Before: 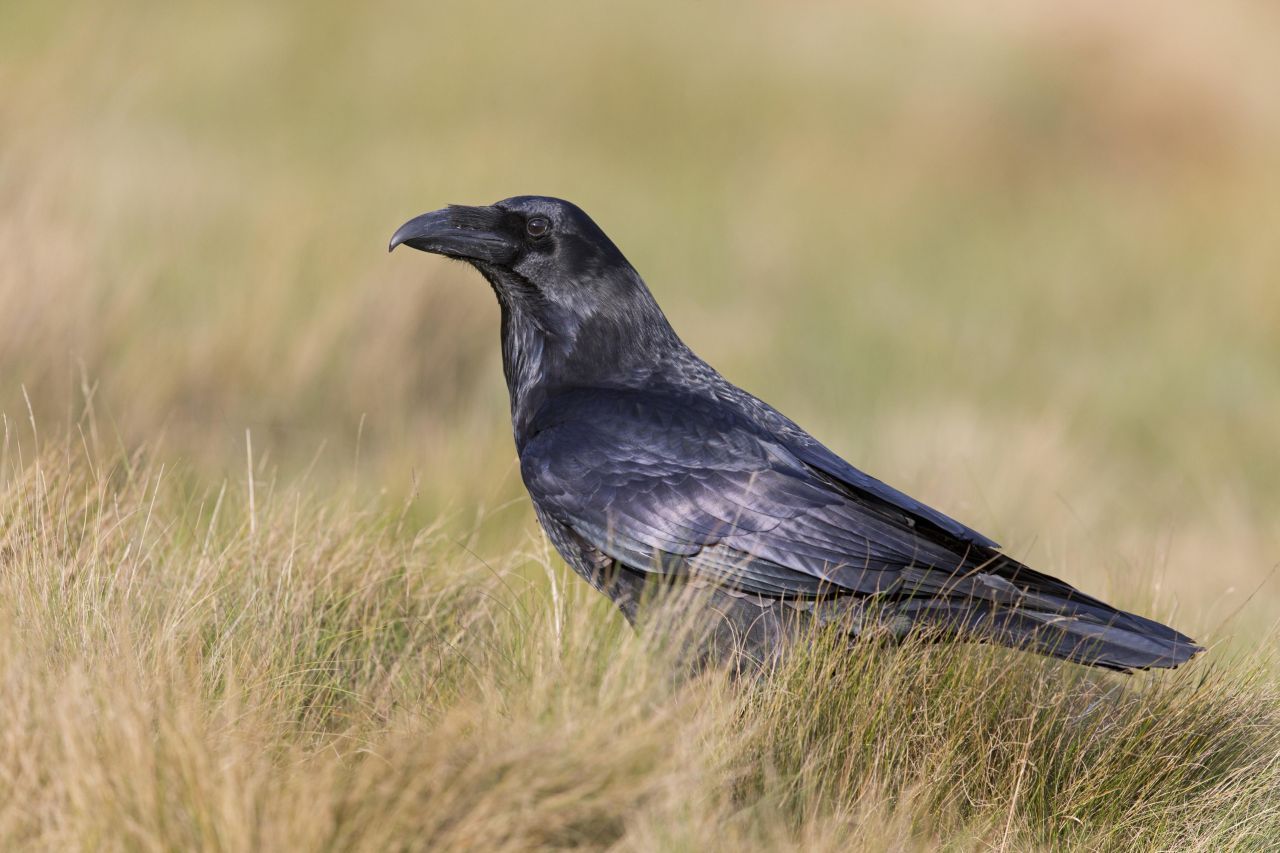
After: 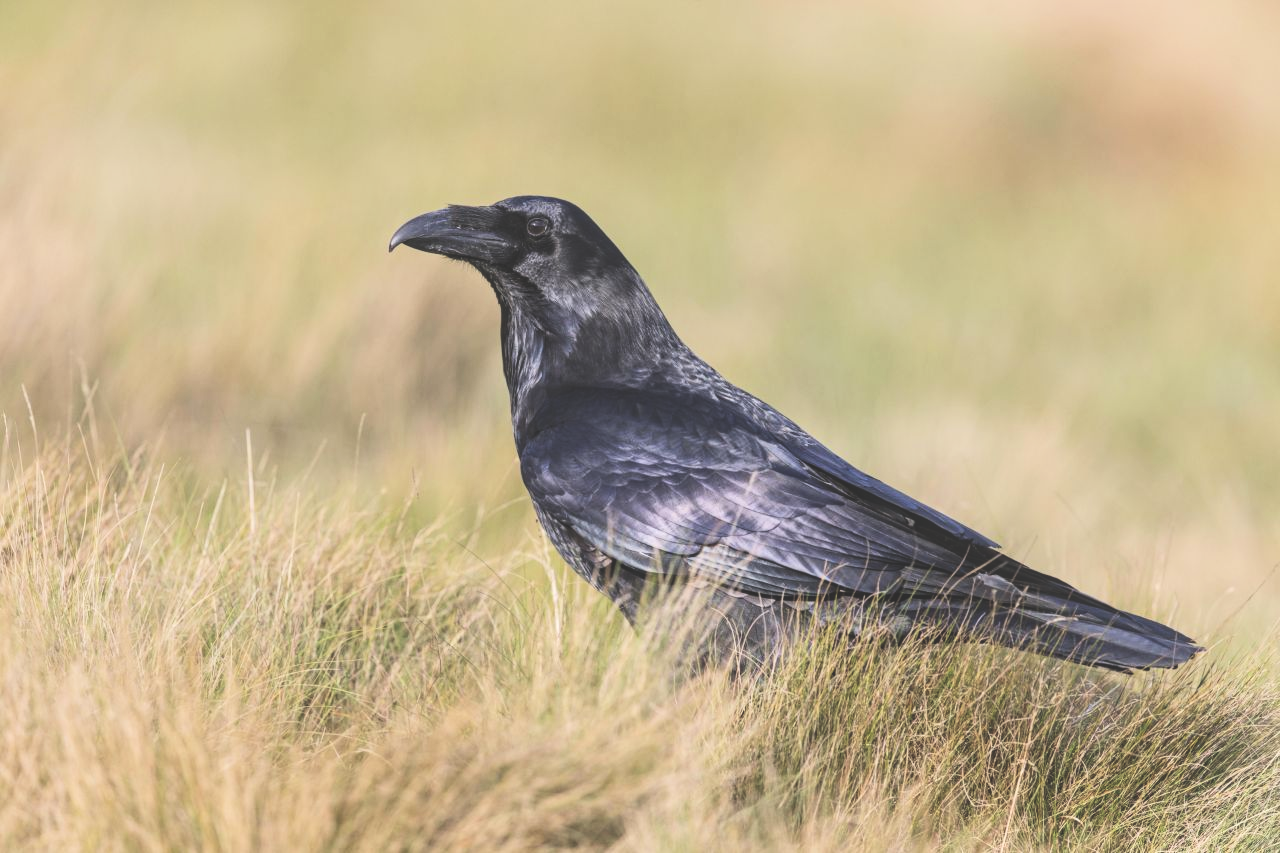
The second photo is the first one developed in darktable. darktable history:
contrast brightness saturation: contrast 0.193, brightness -0.114, saturation 0.209
local contrast: on, module defaults
exposure: black level correction -0.071, exposure 0.502 EV, compensate exposure bias true, compensate highlight preservation false
filmic rgb: black relative exposure -7.78 EV, white relative exposure 4.36 EV, target black luminance 0%, hardness 3.75, latitude 50.52%, contrast 1.068, highlights saturation mix 8.72%, shadows ↔ highlights balance -0.216%
